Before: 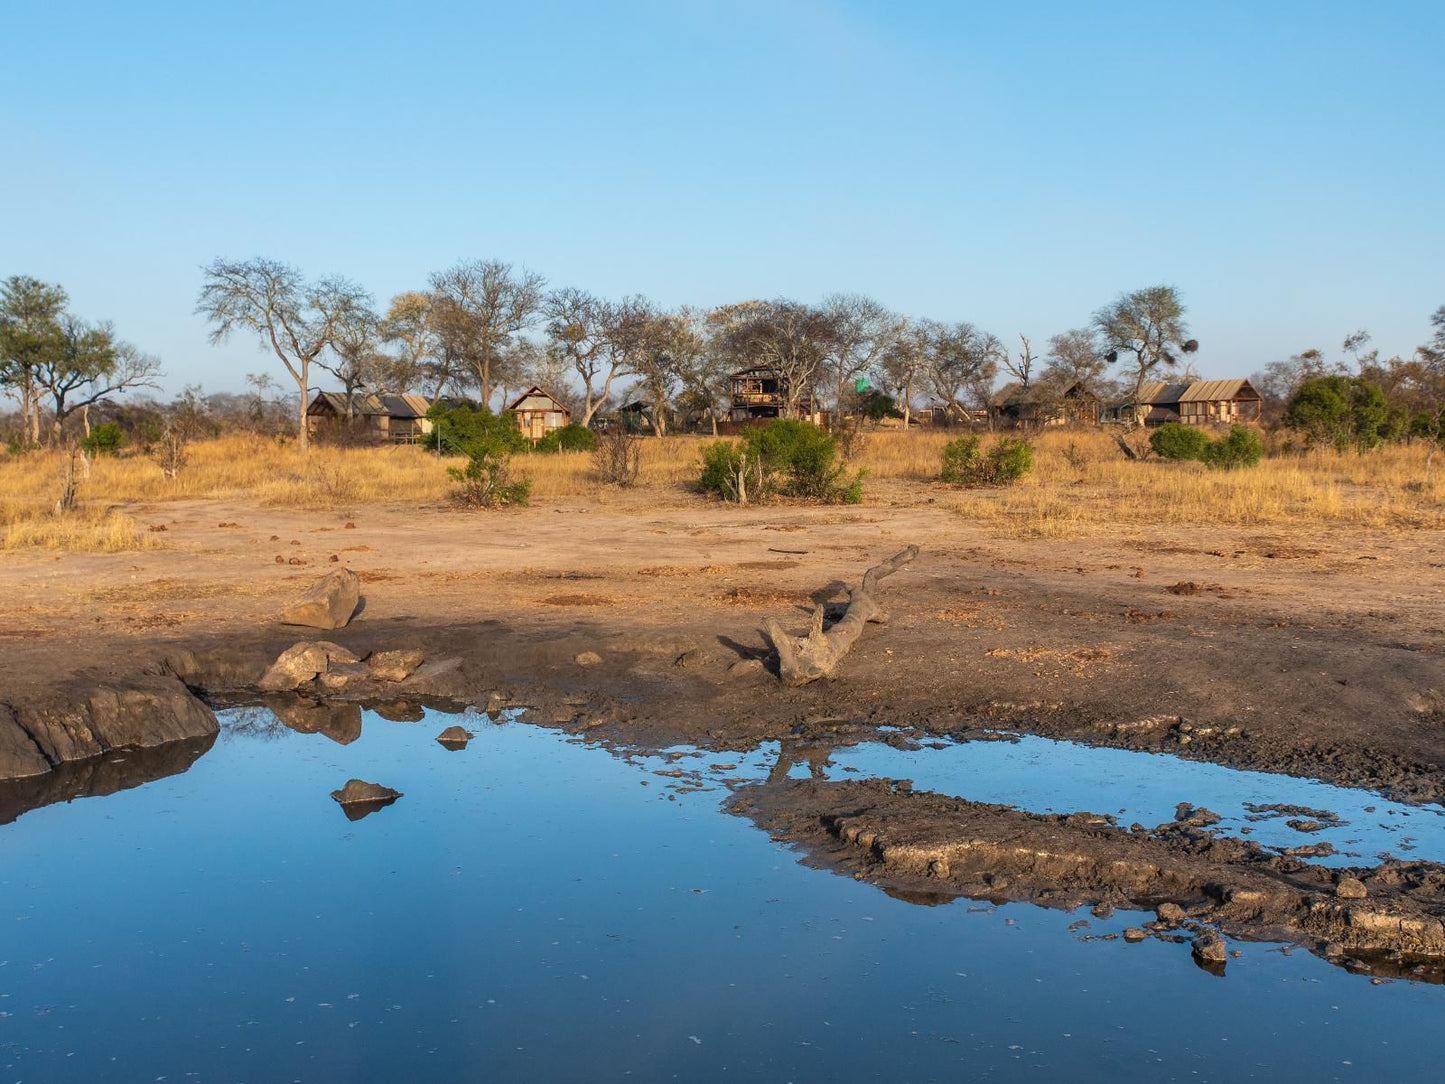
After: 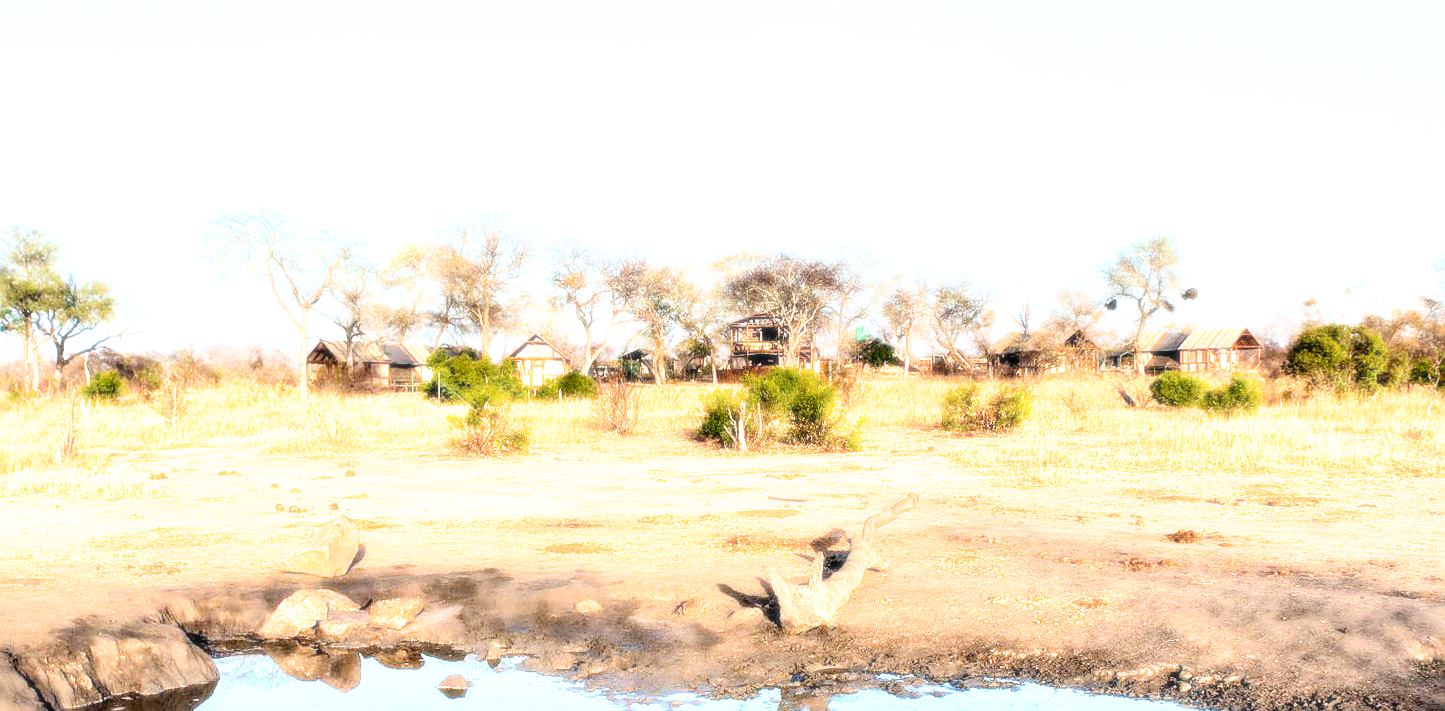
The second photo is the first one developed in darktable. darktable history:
crop and rotate: top 4.848%, bottom 29.503%
exposure: black level correction 0.001, exposure 0.5 EV, compensate exposure bias true, compensate highlight preservation false
filmic rgb: middle gray luminance 10%, black relative exposure -8.61 EV, white relative exposure 3.3 EV, threshold 6 EV, target black luminance 0%, hardness 5.2, latitude 44.69%, contrast 1.302, highlights saturation mix 5%, shadows ↔ highlights balance 24.64%, add noise in highlights 0, preserve chrominance no, color science v3 (2019), use custom middle-gray values true, iterations of high-quality reconstruction 0, contrast in highlights soft, enable highlight reconstruction true
sharpen: on, module defaults
bloom: size 0%, threshold 54.82%, strength 8.31%
rotate and perspective: crop left 0, crop top 0
